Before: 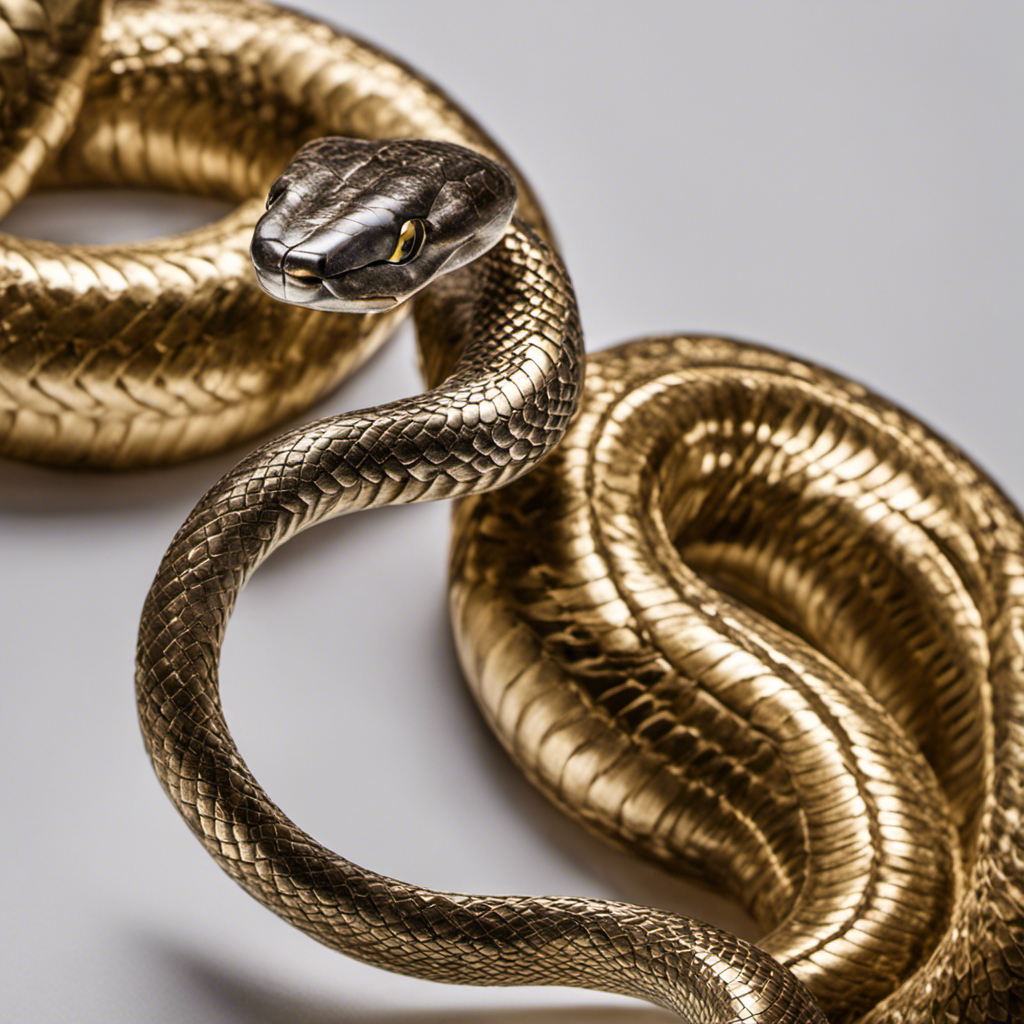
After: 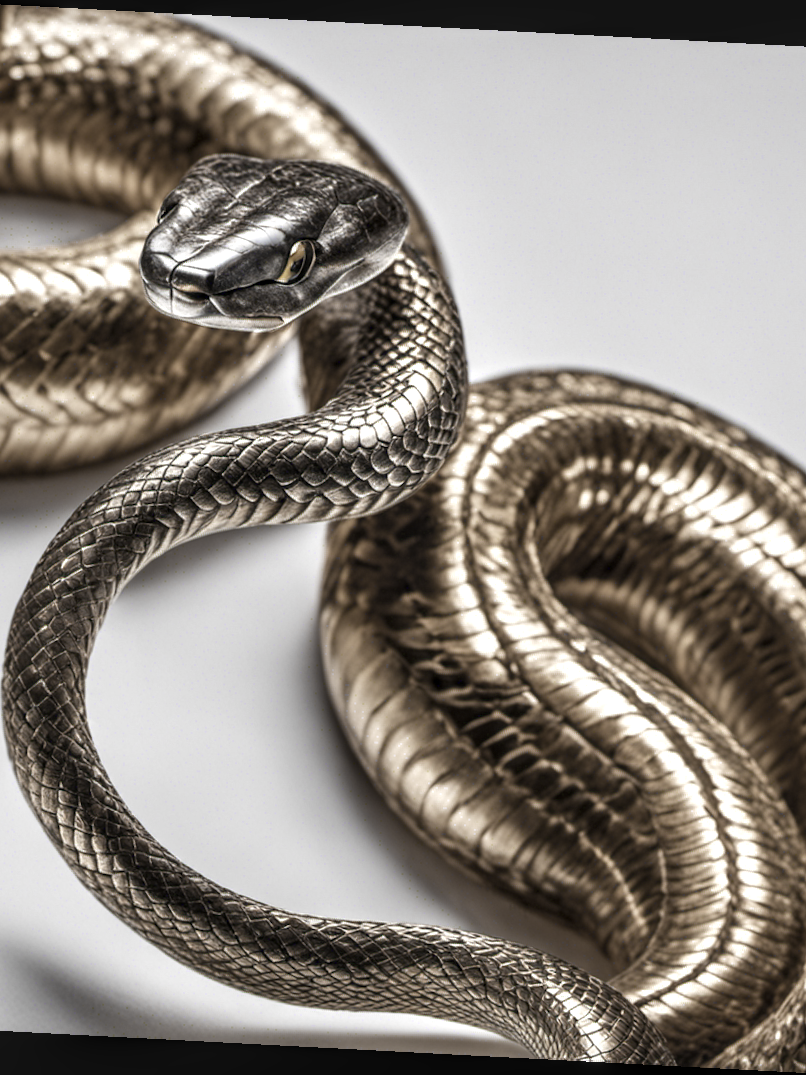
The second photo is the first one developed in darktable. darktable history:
exposure: black level correction 0, exposure 0.5 EV, compensate highlight preservation false
local contrast: on, module defaults
crop and rotate: angle -3°, left 14.06%, top 0.017%, right 11.002%, bottom 0.071%
color zones: curves: ch0 [(0, 0.487) (0.241, 0.395) (0.434, 0.373) (0.658, 0.412) (0.838, 0.487)]; ch1 [(0, 0) (0.053, 0.053) (0.211, 0.202) (0.579, 0.259) (0.781, 0.241)]
